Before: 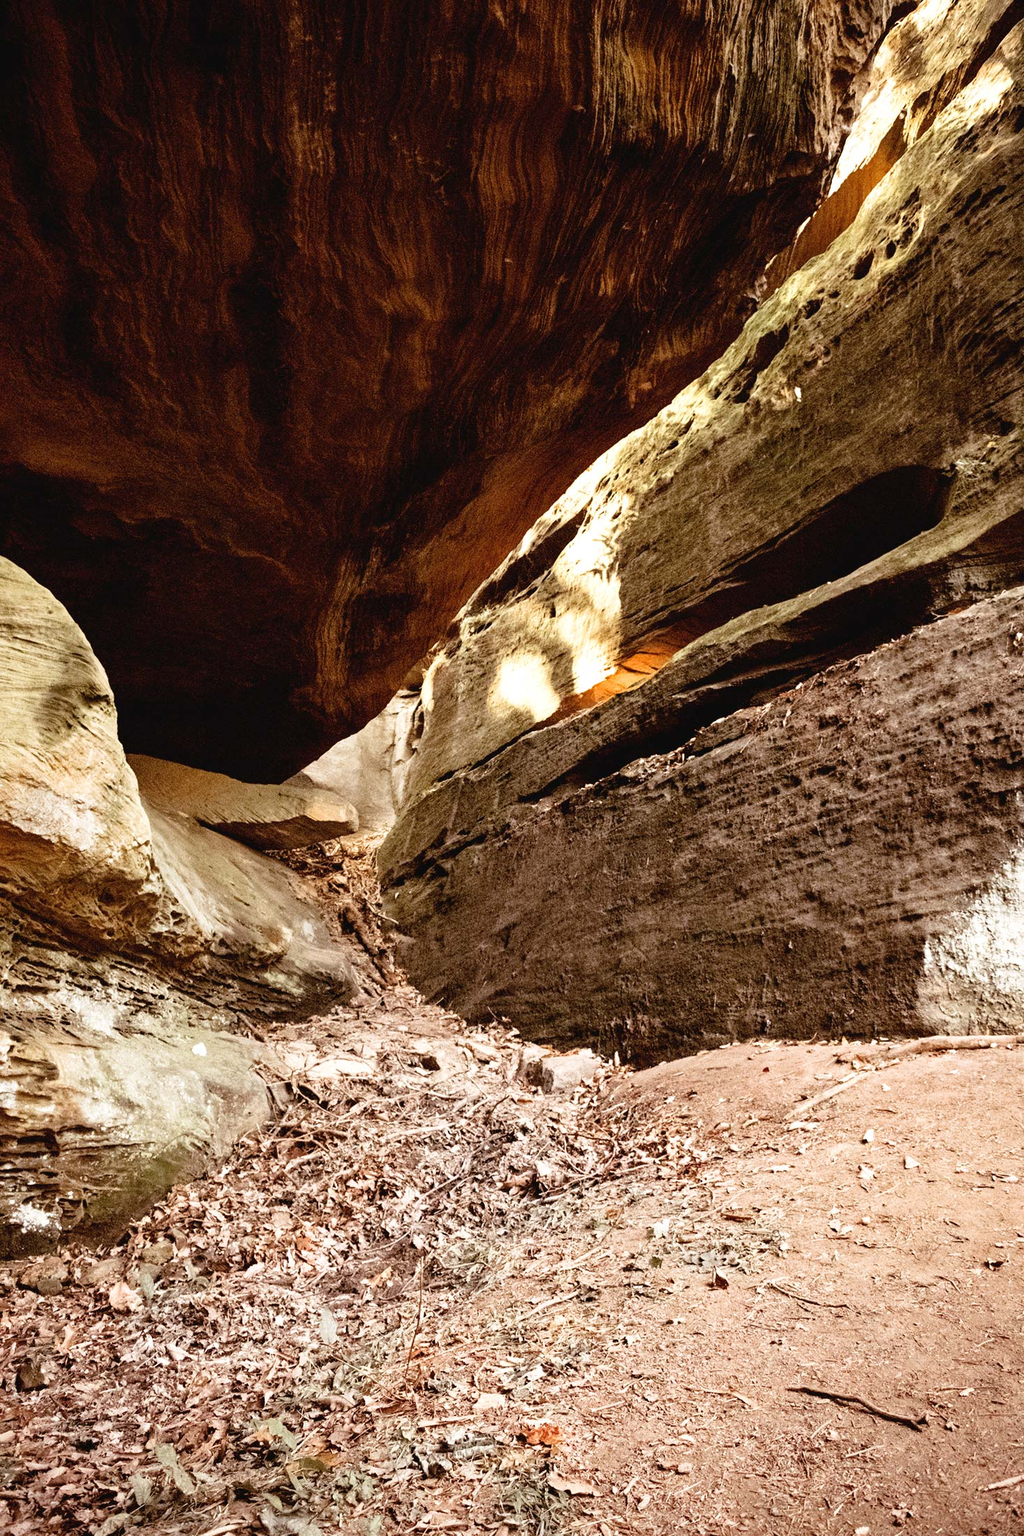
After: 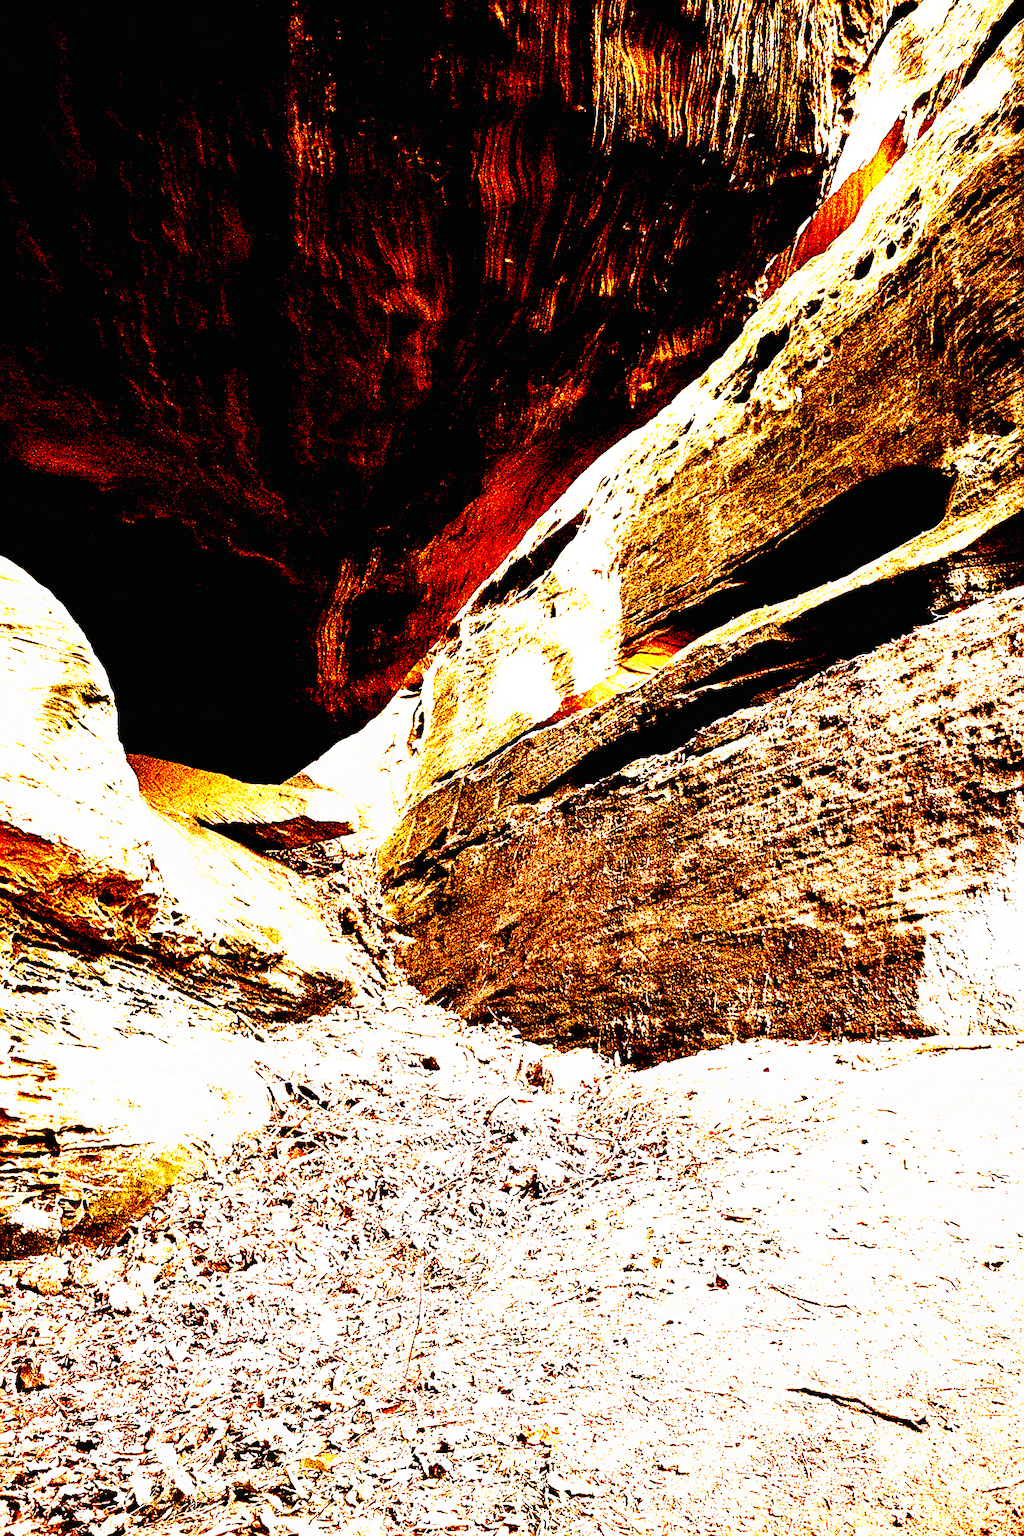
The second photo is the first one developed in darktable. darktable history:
base curve: curves: ch0 [(0, 0) (0.036, 0.025) (0.121, 0.166) (0.206, 0.329) (0.605, 0.79) (1, 1)], preserve colors none
sharpen: on, module defaults
tone curve: curves: ch0 [(0, 0) (0.003, 0.01) (0.011, 0.011) (0.025, 0.008) (0.044, 0.007) (0.069, 0.006) (0.1, 0.005) (0.136, 0.015) (0.177, 0.094) (0.224, 0.241) (0.277, 0.369) (0.335, 0.5) (0.399, 0.648) (0.468, 0.811) (0.543, 0.975) (0.623, 0.989) (0.709, 0.989) (0.801, 0.99) (0.898, 0.99) (1, 1)], preserve colors none
grain: coarseness 10.62 ISO, strength 55.56%
